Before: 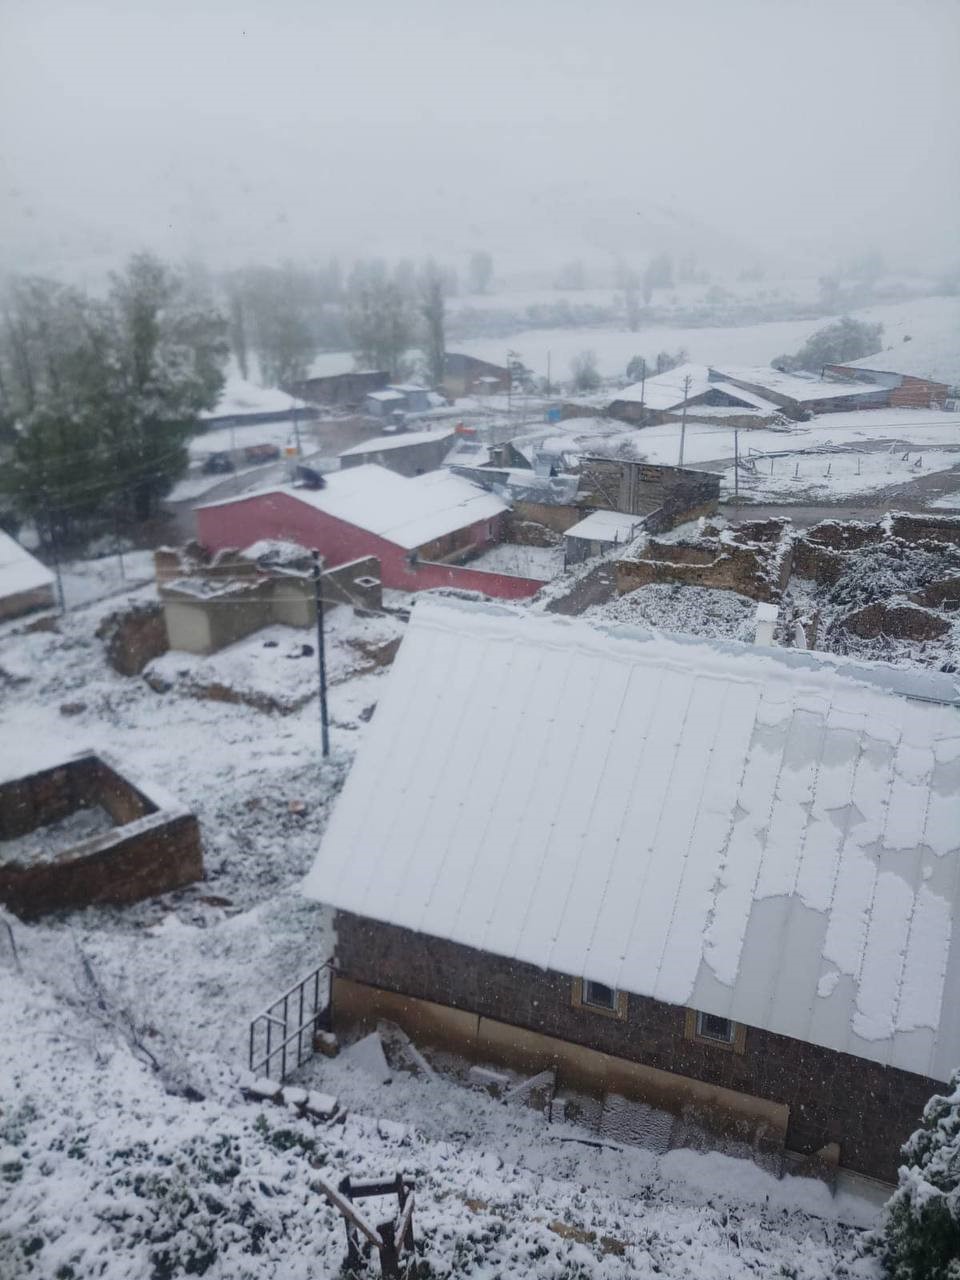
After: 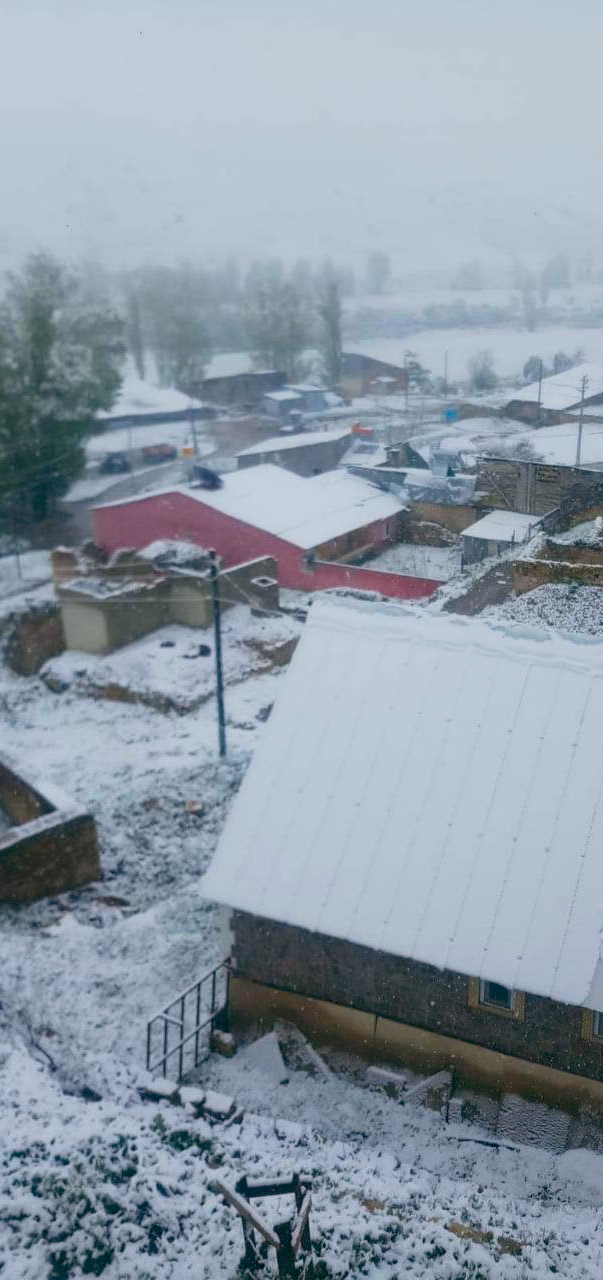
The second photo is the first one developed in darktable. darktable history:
crop: left 10.828%, right 26.36%
color balance rgb: global offset › luminance -0.315%, global offset › chroma 0.111%, global offset › hue 162.46°, perceptual saturation grading › global saturation 30.599%, global vibrance 20%
color zones: curves: ch0 [(0, 0.5) (0.143, 0.5) (0.286, 0.5) (0.429, 0.5) (0.571, 0.5) (0.714, 0.476) (0.857, 0.5) (1, 0.5)]; ch2 [(0, 0.5) (0.143, 0.5) (0.286, 0.5) (0.429, 0.5) (0.571, 0.5) (0.714, 0.487) (0.857, 0.5) (1, 0.5)]
